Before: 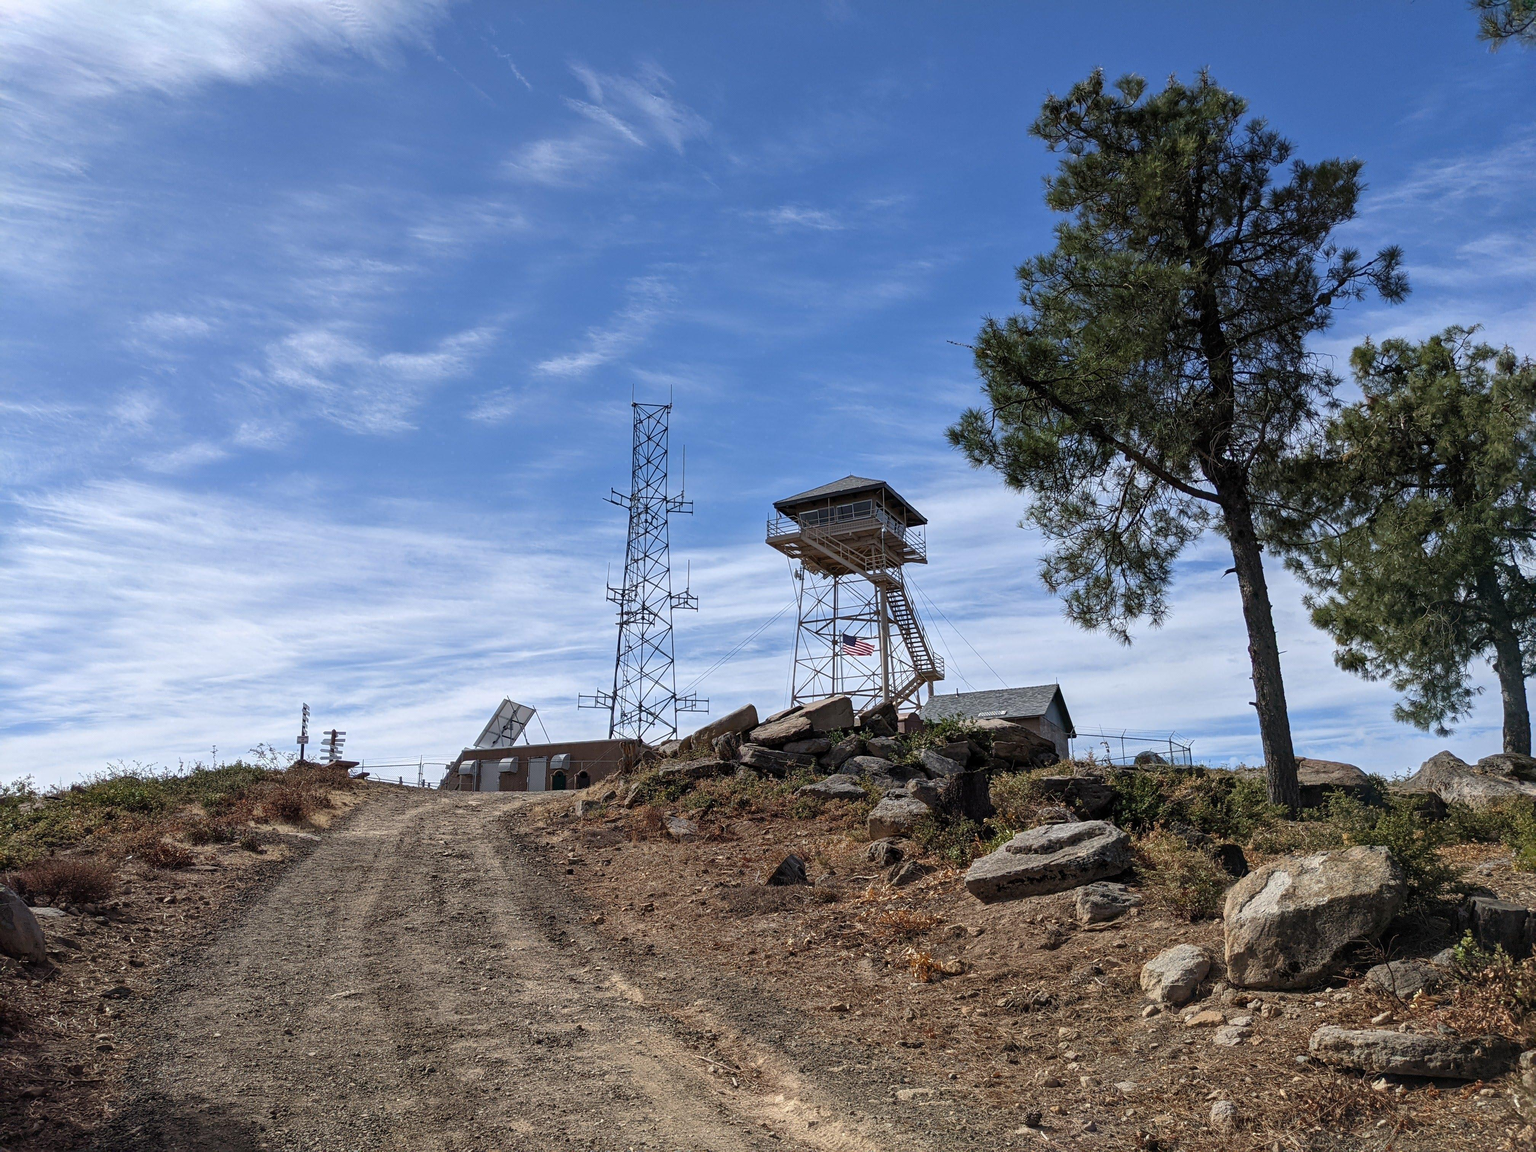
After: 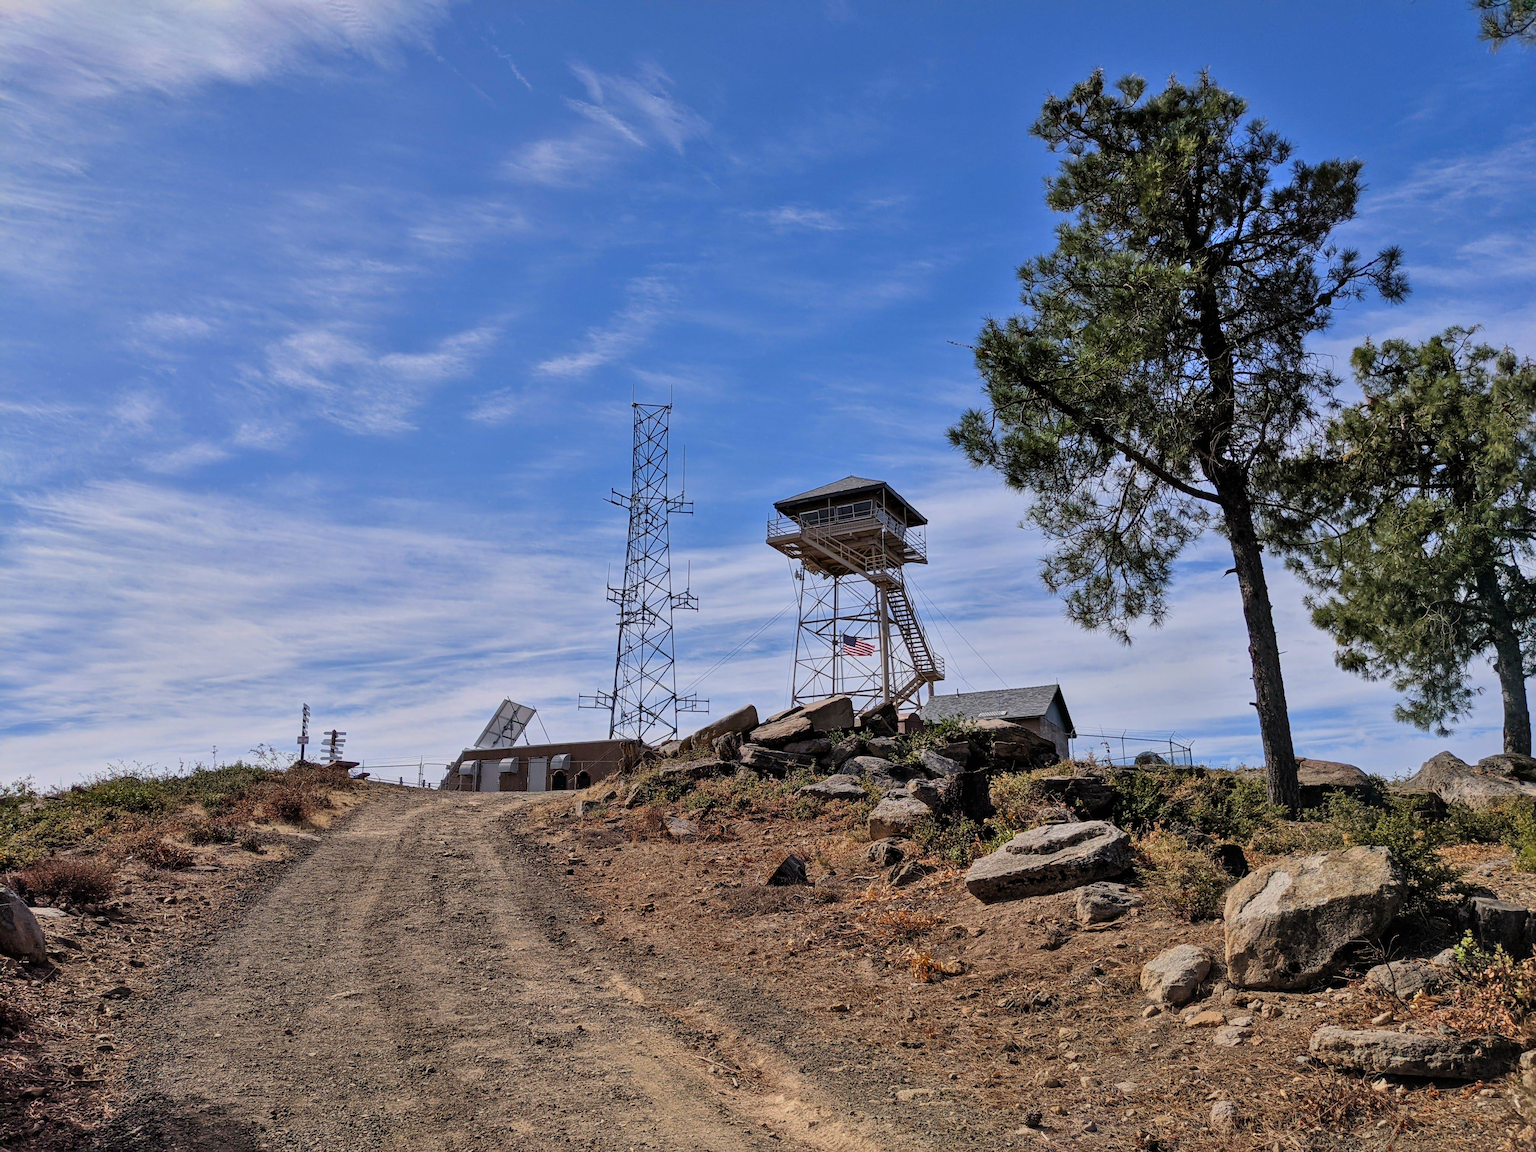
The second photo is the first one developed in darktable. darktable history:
filmic rgb: black relative exposure -8.03 EV, white relative exposure 4.02 EV, threshold 3.03 EV, hardness 4.15, color science v6 (2022), enable highlight reconstruction true
shadows and highlights: low approximation 0.01, soften with gaussian
color correction: highlights a* 3.28, highlights b* 1.61, saturation 1.22
